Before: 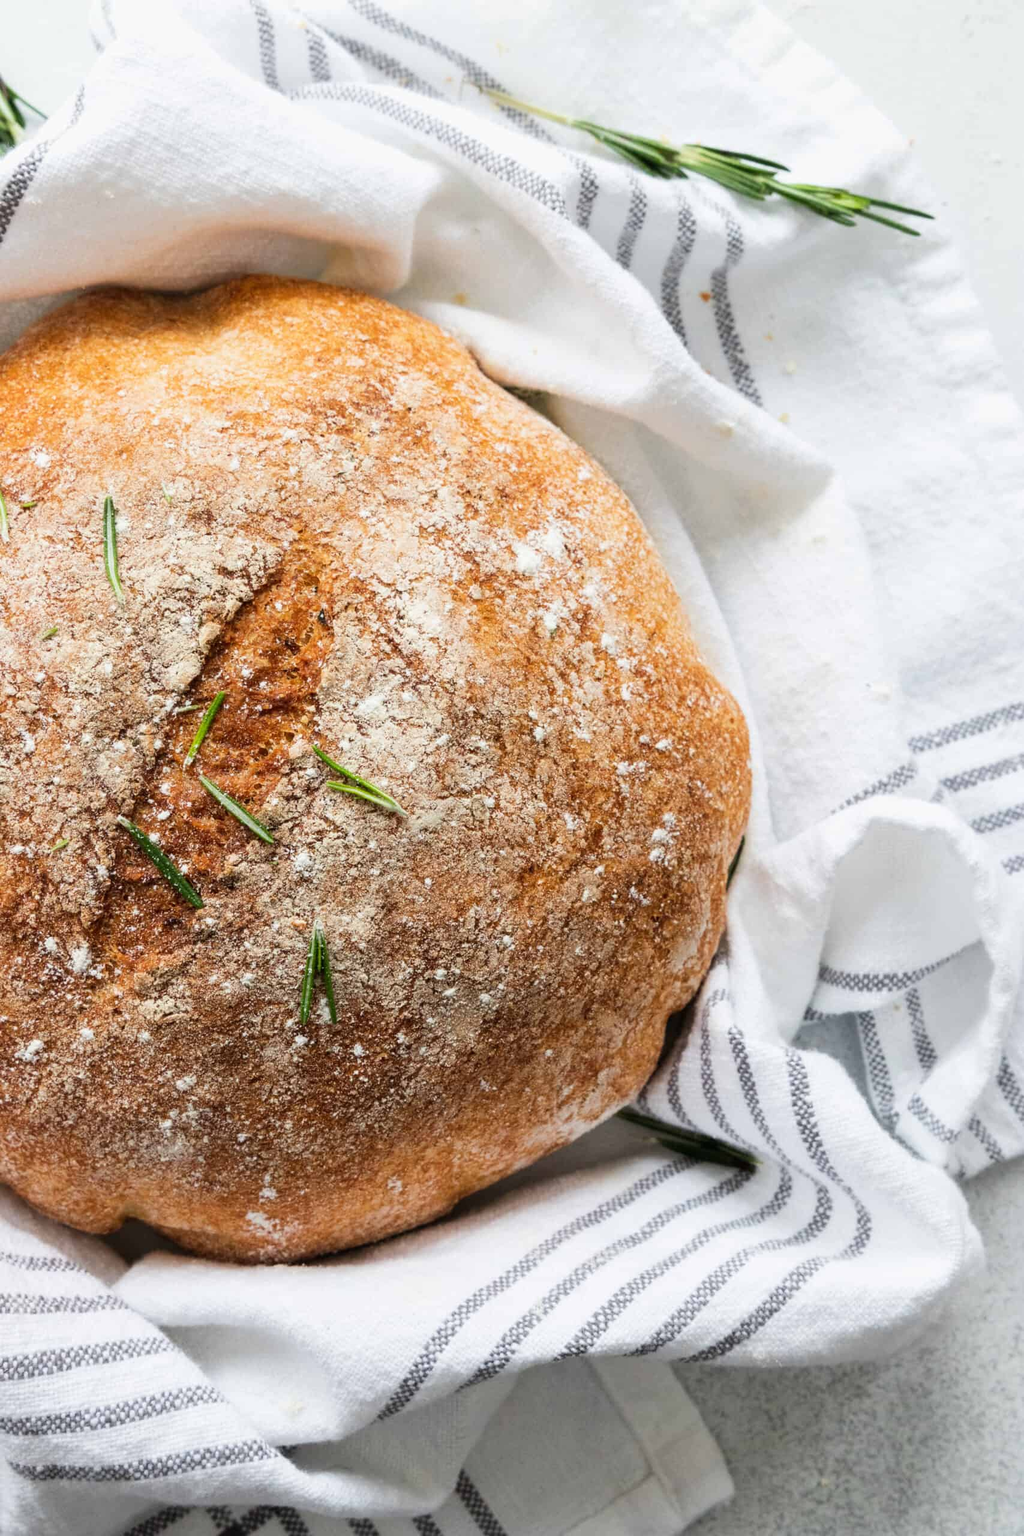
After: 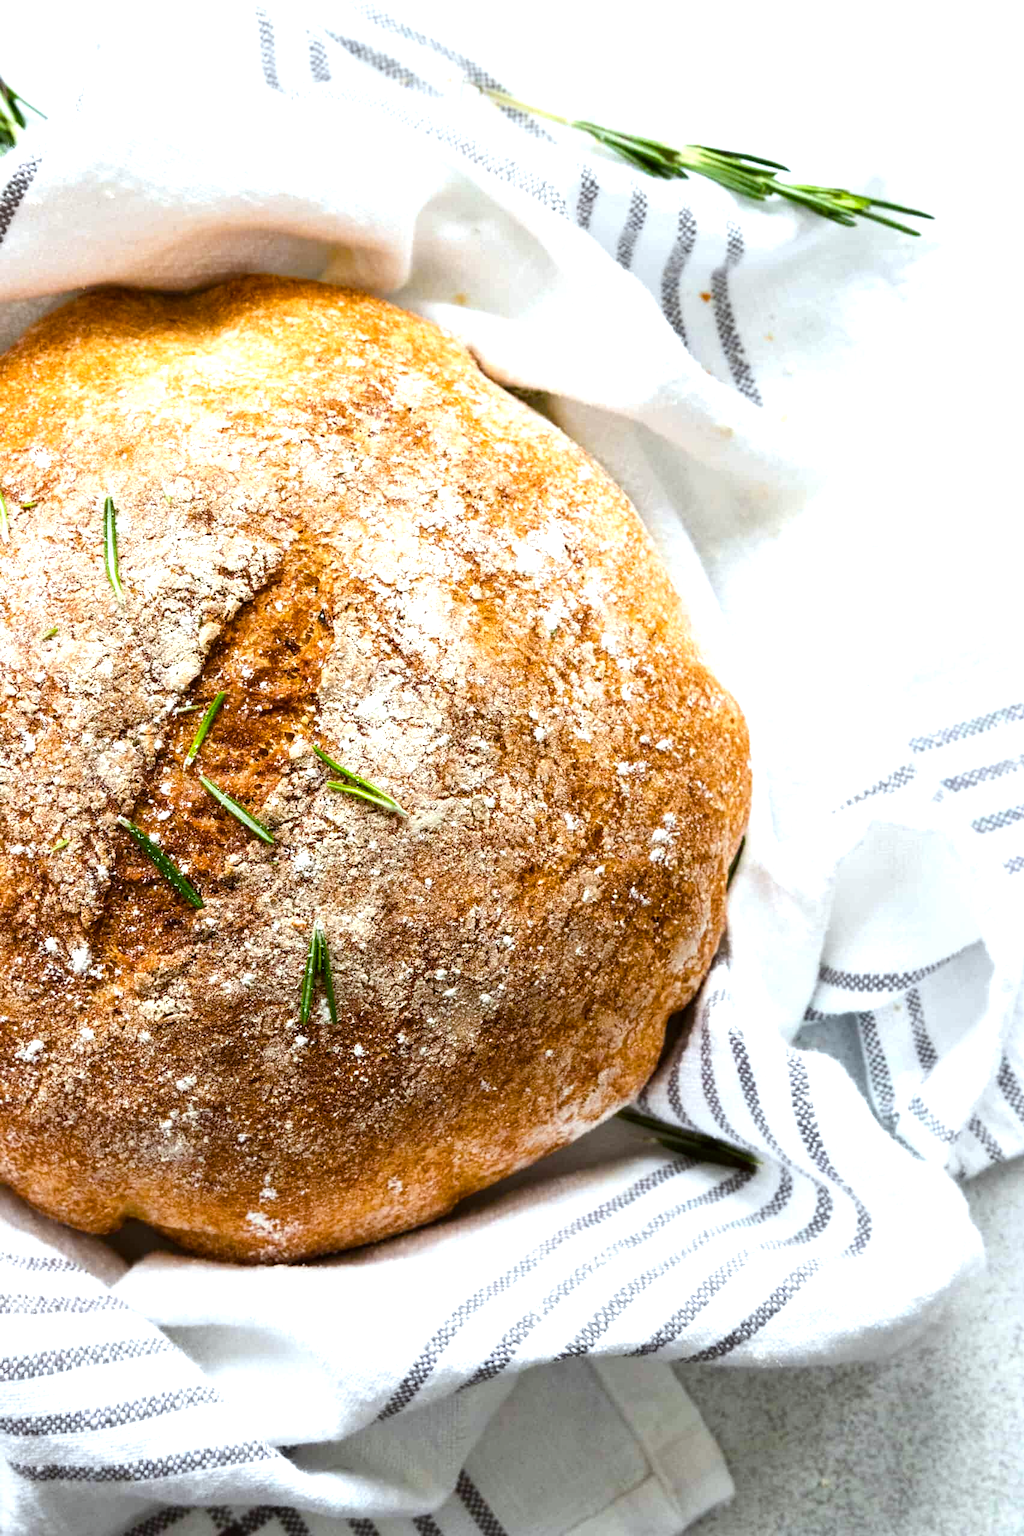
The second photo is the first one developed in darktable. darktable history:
color zones: curves: ch1 [(0.077, 0.436) (0.25, 0.5) (0.75, 0.5)], mix 40.63%
color balance rgb: perceptual saturation grading › global saturation 35.06%, perceptual saturation grading › highlights -29.794%, perceptual saturation grading › shadows 34.723%, perceptual brilliance grading › global brilliance -5.539%, perceptual brilliance grading › highlights 24.8%, perceptual brilliance grading › mid-tones 6.993%, perceptual brilliance grading › shadows -4.569%
color correction: highlights a* -2.86, highlights b* -2.59, shadows a* 2.03, shadows b* 2.82
